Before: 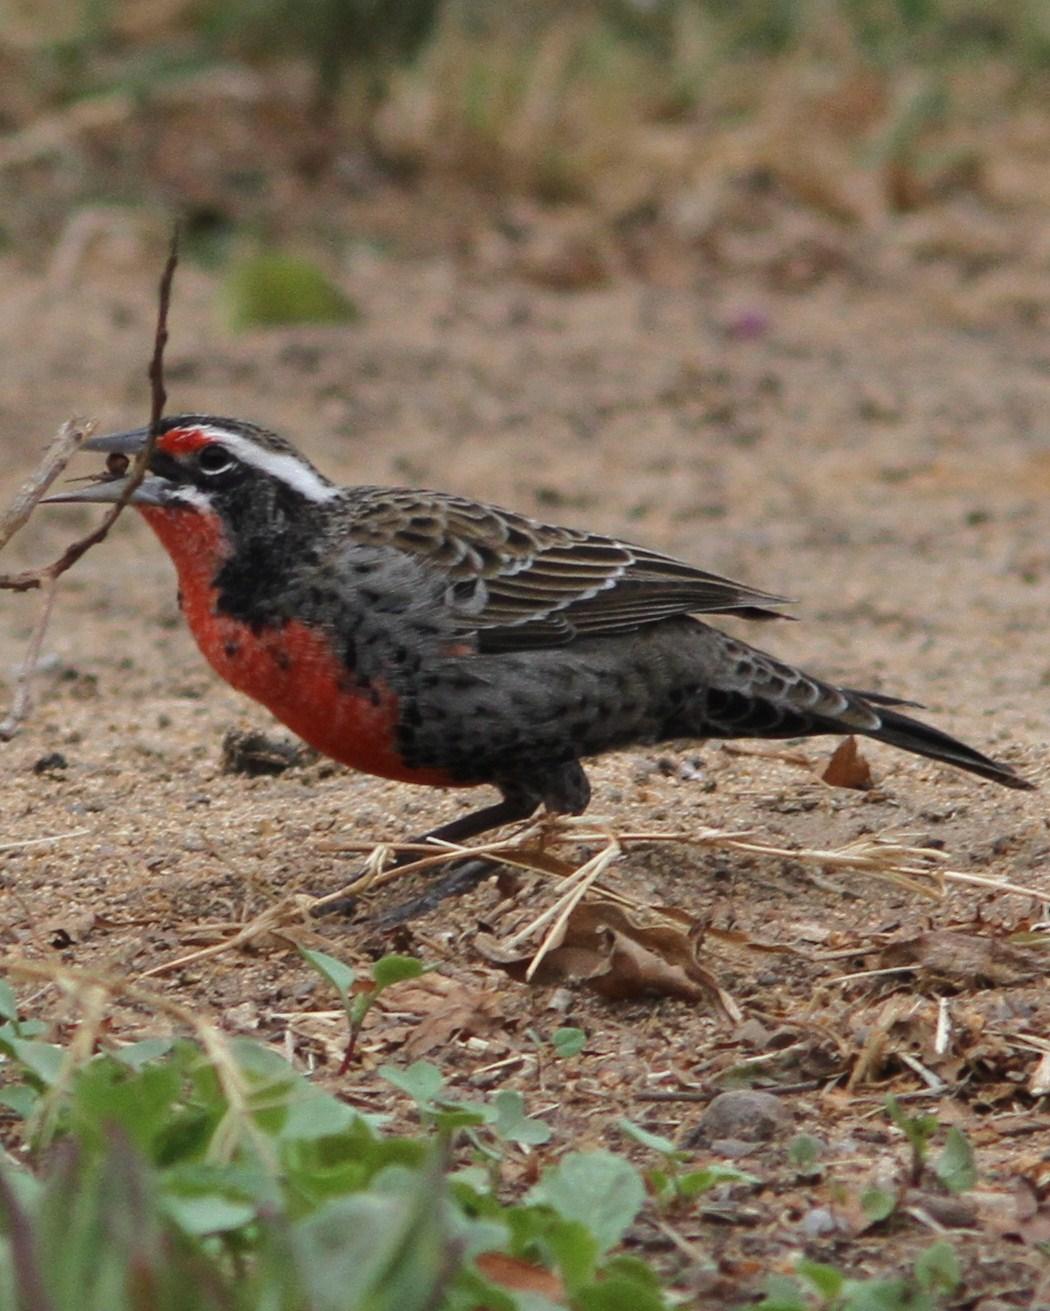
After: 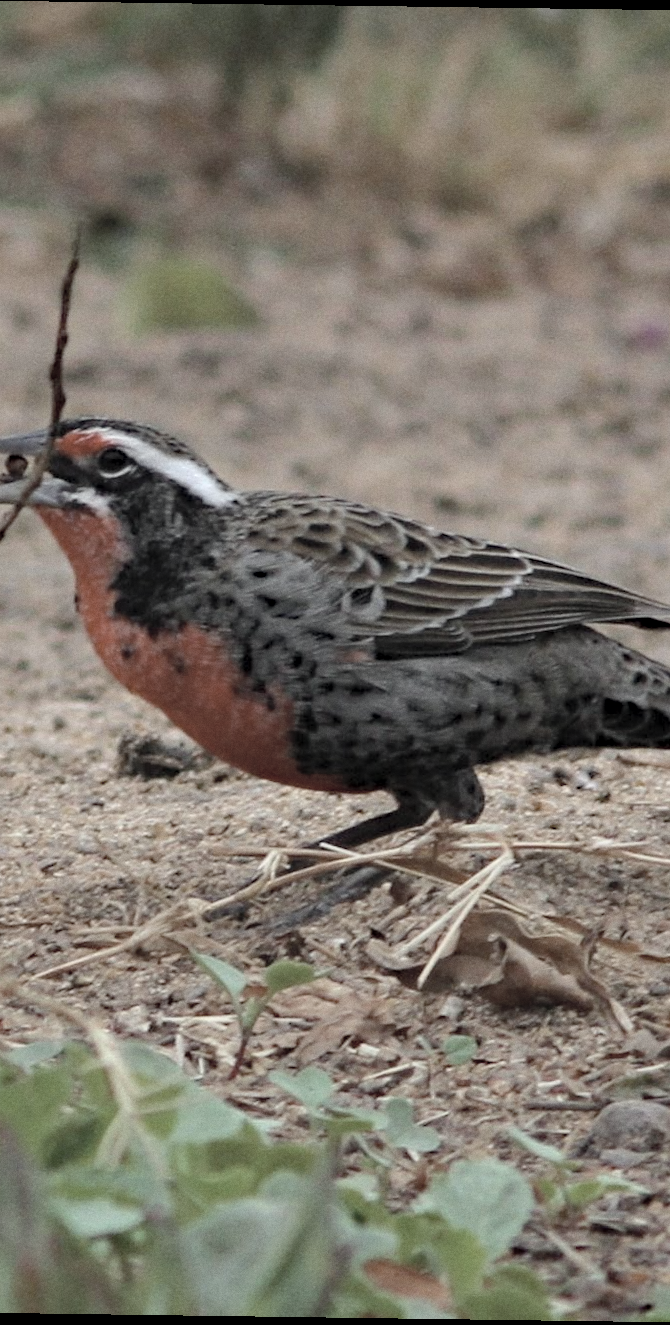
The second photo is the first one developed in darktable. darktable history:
white balance: red 0.978, blue 0.999
exposure: black level correction 0.001, exposure -0.125 EV, compensate exposure bias true, compensate highlight preservation false
crop: left 10.644%, right 26.528%
contrast brightness saturation: brightness 0.18, saturation -0.5
haze removal: strength 0.29, distance 0.25, compatibility mode true, adaptive false
rotate and perspective: rotation 0.8°, automatic cropping off
tone equalizer: on, module defaults
grain: coarseness 0.09 ISO, strength 16.61%
